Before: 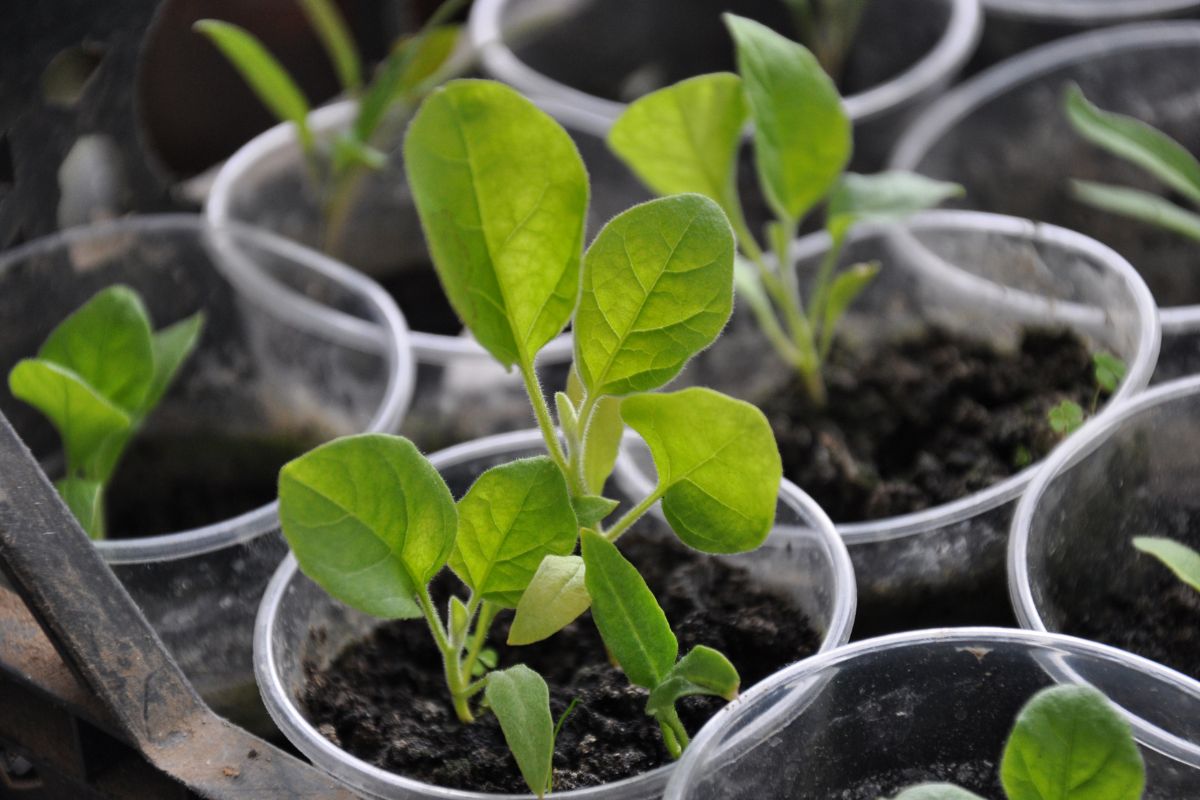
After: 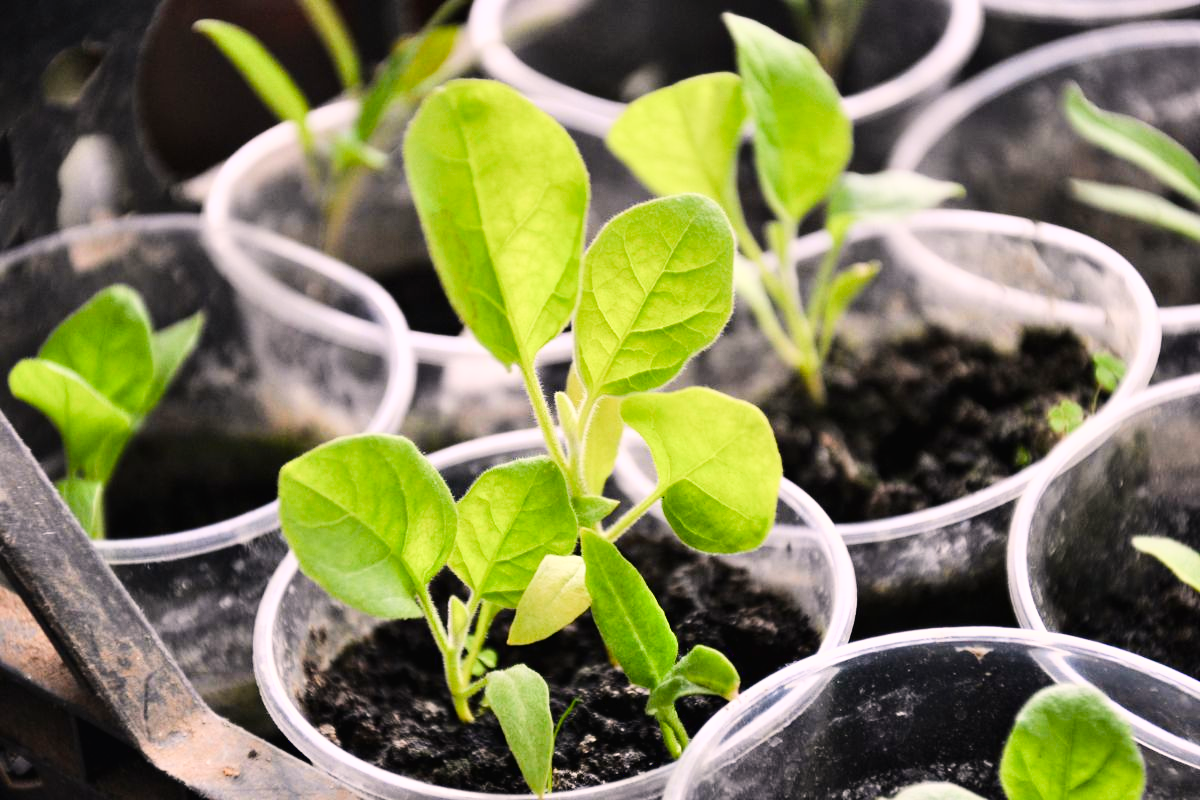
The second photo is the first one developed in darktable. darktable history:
color correction: highlights a* 6.03, highlights b* 4.7
color balance rgb: perceptual saturation grading › global saturation 20%, perceptual saturation grading › highlights -49.415%, perceptual saturation grading › shadows 24.056%
base curve: curves: ch0 [(0, 0.003) (0.001, 0.002) (0.006, 0.004) (0.02, 0.022) (0.048, 0.086) (0.094, 0.234) (0.162, 0.431) (0.258, 0.629) (0.385, 0.8) (0.548, 0.918) (0.751, 0.988) (1, 1)]
